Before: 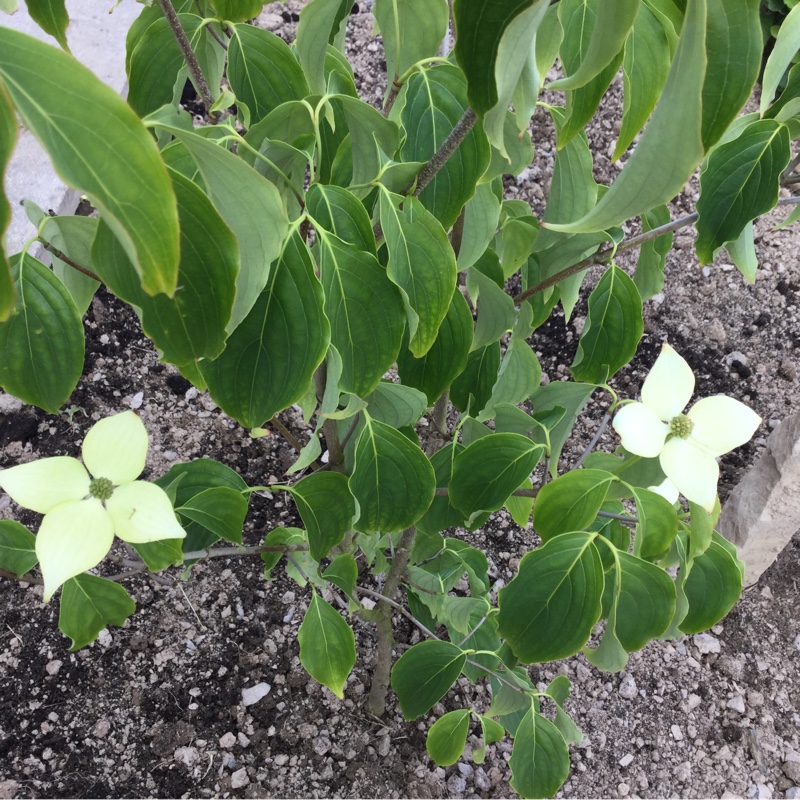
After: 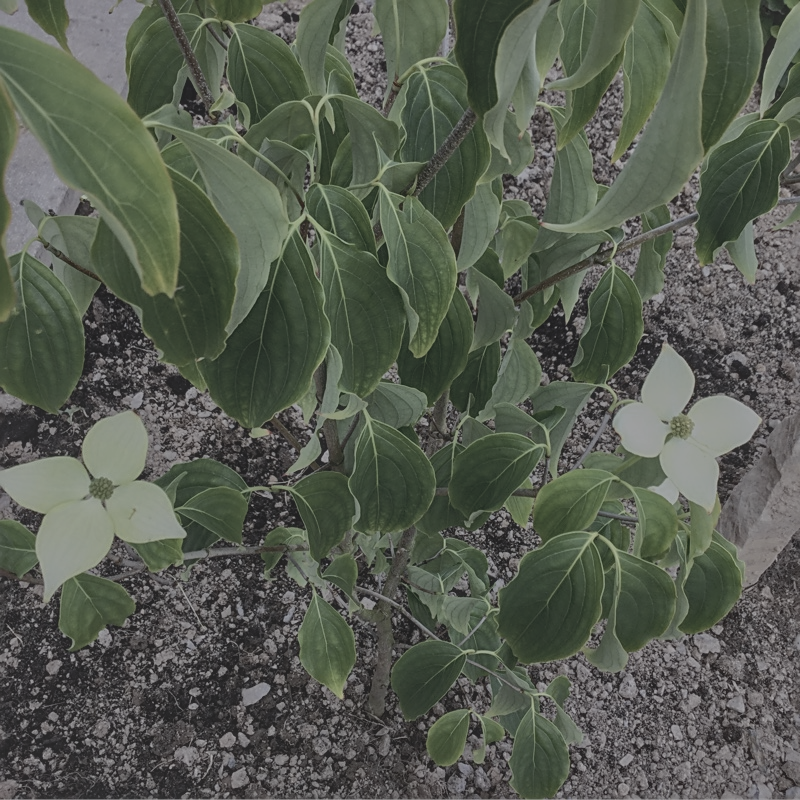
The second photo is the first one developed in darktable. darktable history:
haze removal: adaptive false
local contrast: highlights 93%, shadows 84%, detail 160%, midtone range 0.2
sharpen: on, module defaults
color zones: curves: ch0 [(0.018, 0.548) (0.197, 0.654) (0.425, 0.447) (0.605, 0.658) (0.732, 0.579)]; ch1 [(0.105, 0.531) (0.224, 0.531) (0.386, 0.39) (0.618, 0.456) (0.732, 0.456) (0.956, 0.421)]; ch2 [(0.039, 0.583) (0.215, 0.465) (0.399, 0.544) (0.465, 0.548) (0.614, 0.447) (0.724, 0.43) (0.882, 0.623) (0.956, 0.632)]
exposure: black level correction 0.001, exposure 0.498 EV, compensate highlight preservation false
tone equalizer: -8 EV -1.99 EV, -7 EV -1.97 EV, -6 EV -1.97 EV, -5 EV -2 EV, -4 EV -2 EV, -3 EV -1.99 EV, -2 EV -1.98 EV, -1 EV -1.63 EV, +0 EV -1.99 EV
contrast brightness saturation: contrast -0.257, saturation -0.429
shadows and highlights: on, module defaults
